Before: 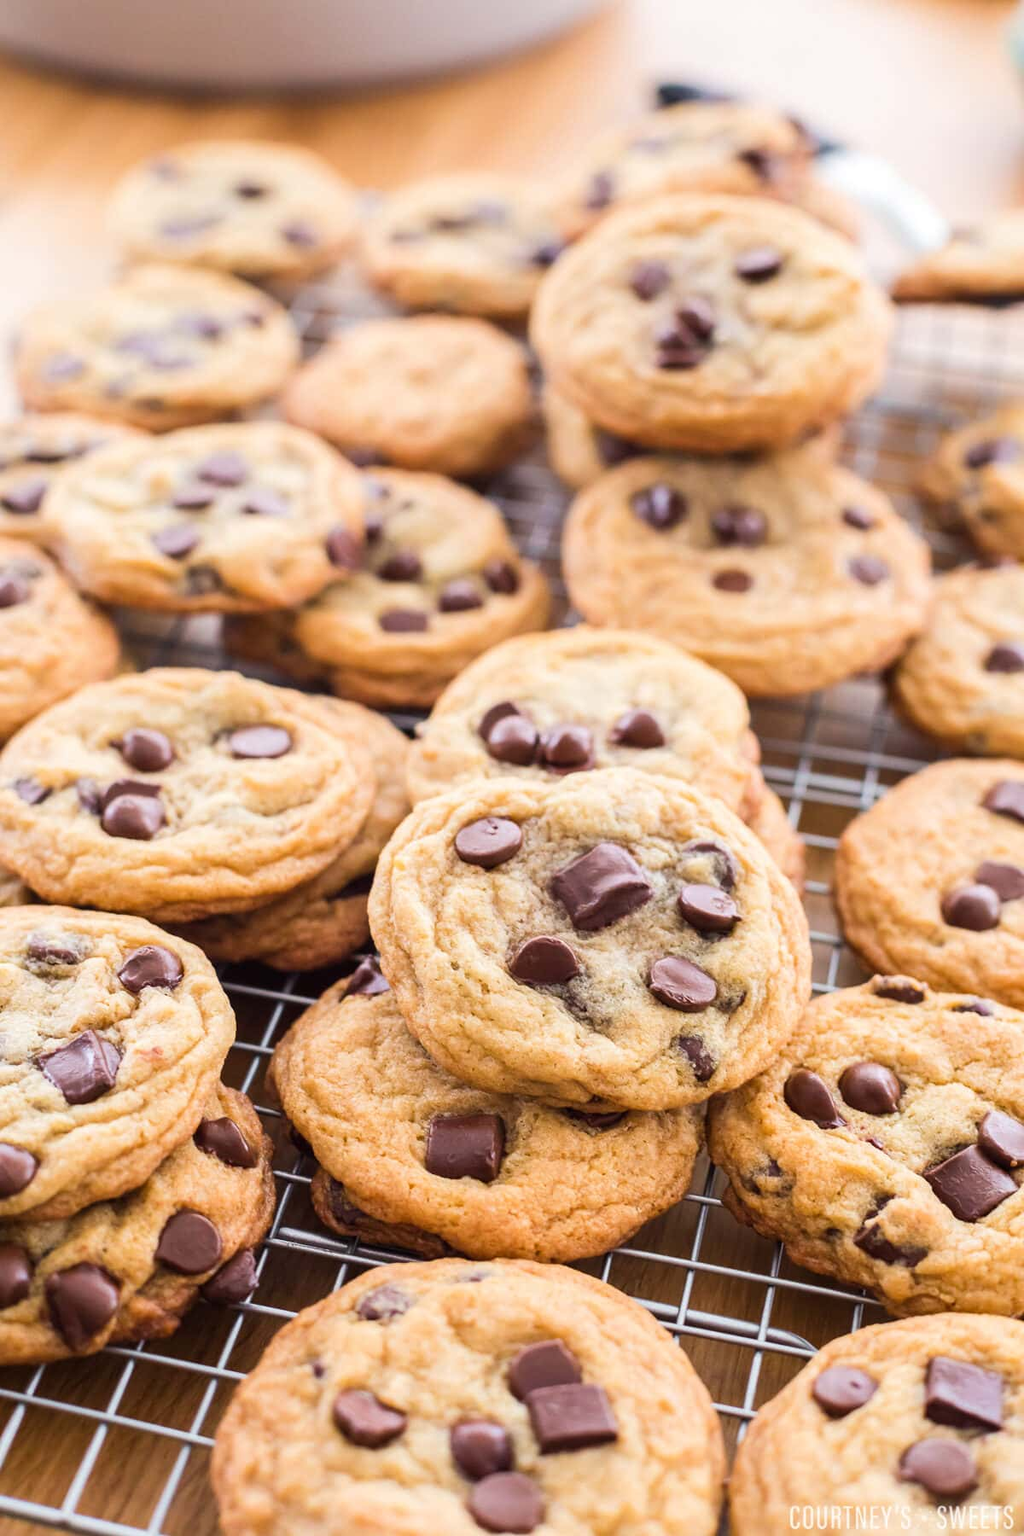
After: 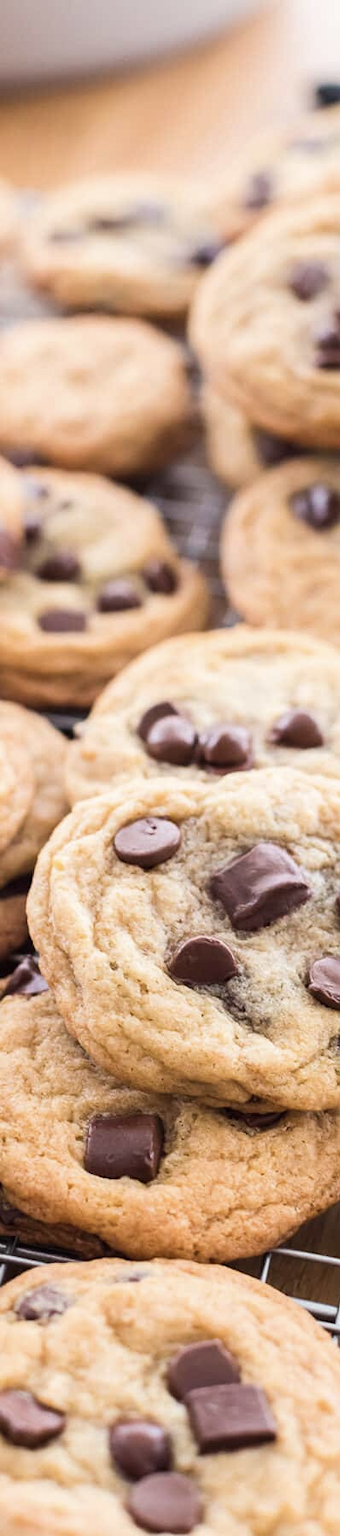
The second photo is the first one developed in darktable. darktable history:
crop: left 33.36%, right 33.36%
white balance: emerald 1
contrast brightness saturation: contrast 0.06, brightness -0.01, saturation -0.23
